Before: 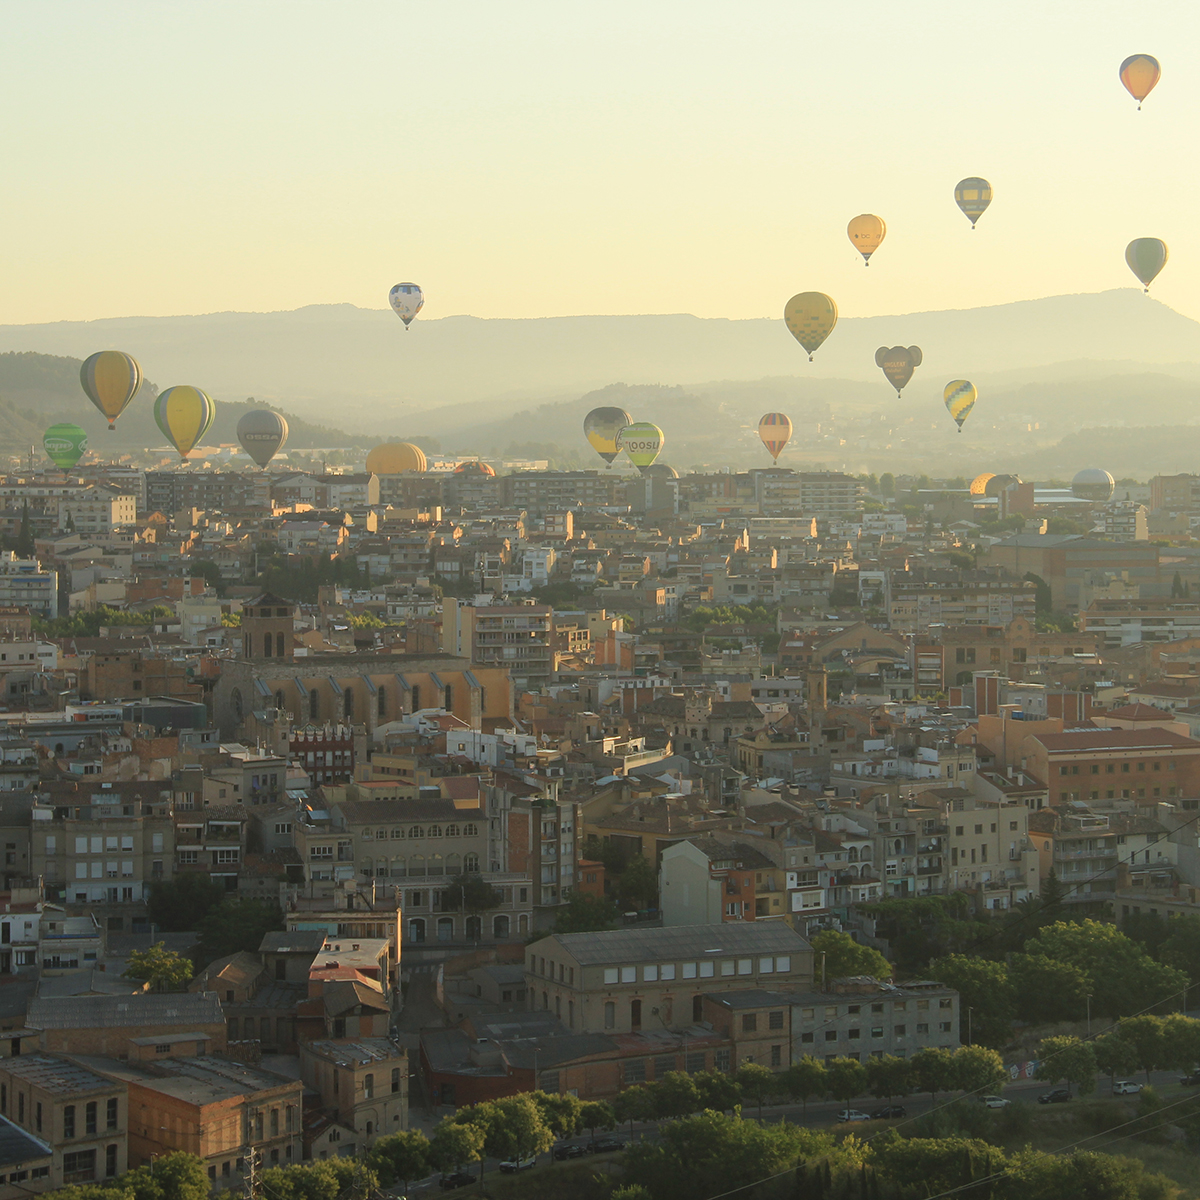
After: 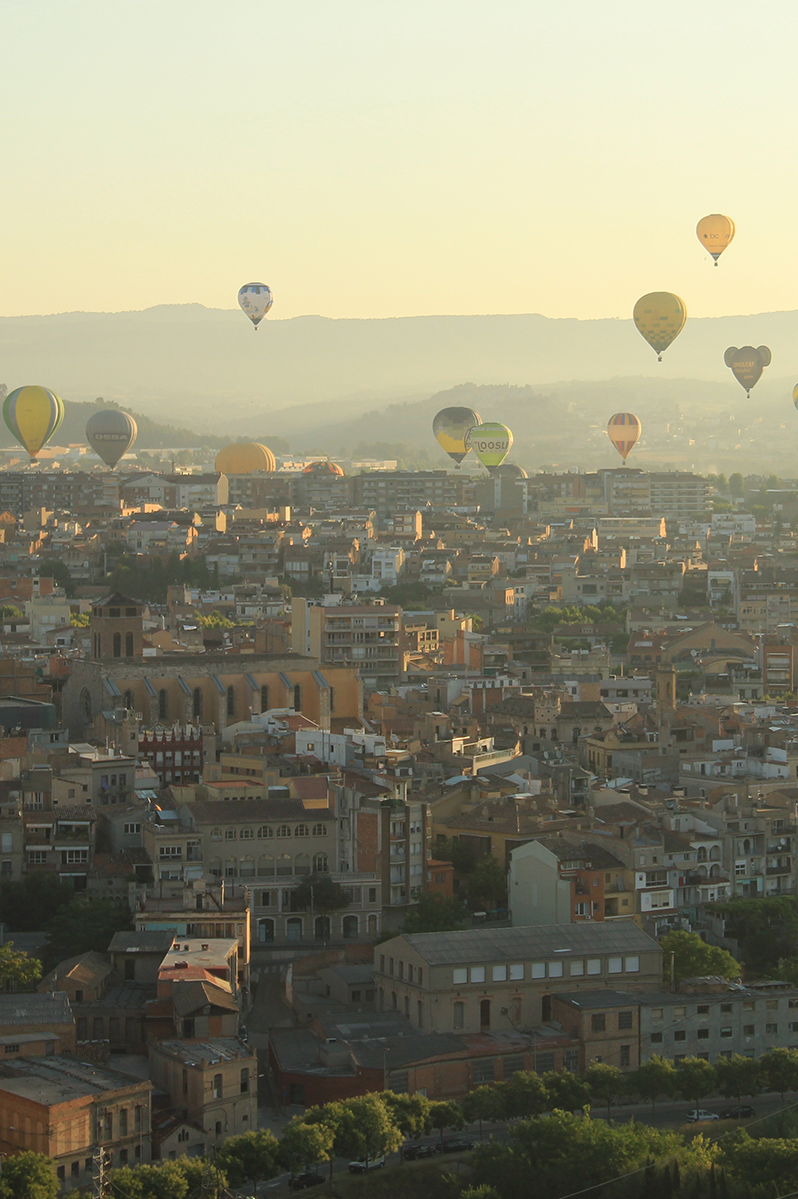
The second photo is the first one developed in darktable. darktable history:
crop and rotate: left 12.629%, right 20.812%
